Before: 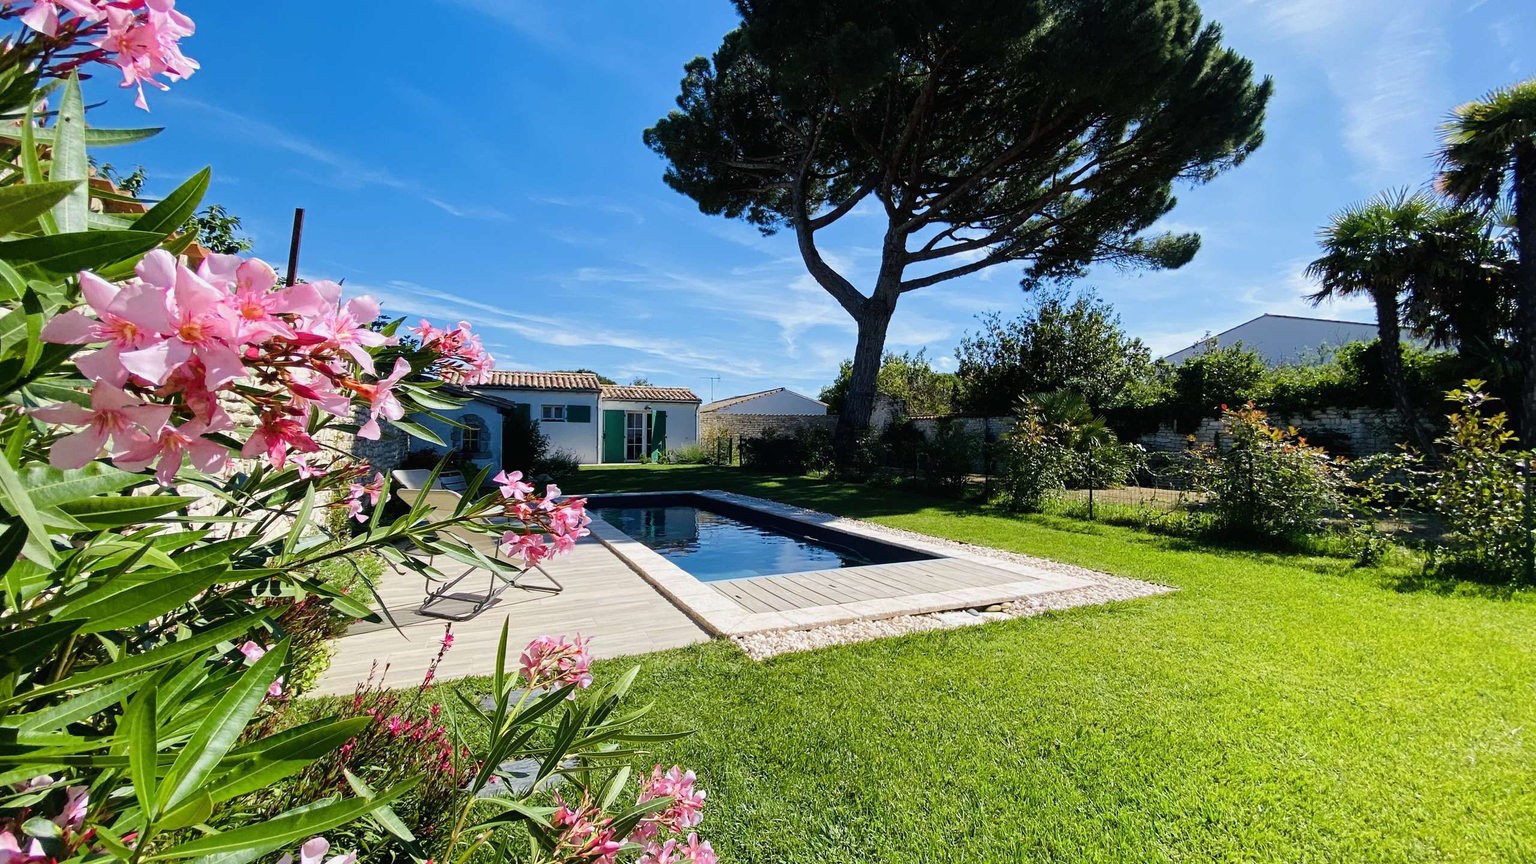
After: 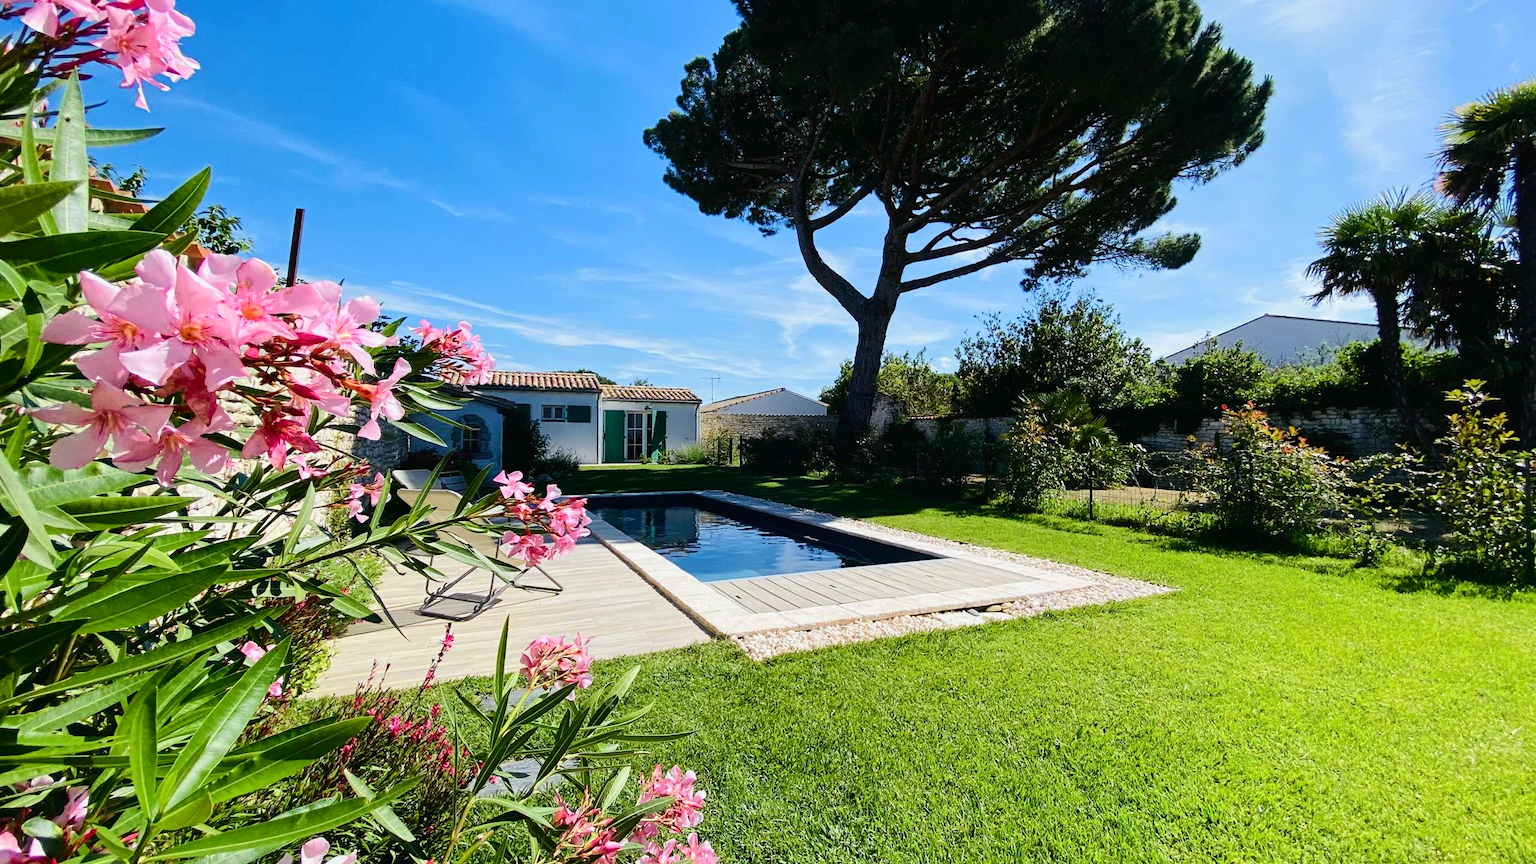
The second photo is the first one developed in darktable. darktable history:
tone curve: curves: ch0 [(0, 0.01) (0.037, 0.032) (0.131, 0.108) (0.275, 0.256) (0.483, 0.512) (0.61, 0.665) (0.696, 0.742) (0.792, 0.819) (0.911, 0.925) (0.997, 0.995)]; ch1 [(0, 0) (0.308, 0.29) (0.425, 0.411) (0.492, 0.488) (0.505, 0.503) (0.527, 0.531) (0.568, 0.594) (0.683, 0.702) (0.746, 0.77) (1, 1)]; ch2 [(0, 0) (0.246, 0.233) (0.36, 0.352) (0.415, 0.415) (0.485, 0.487) (0.502, 0.504) (0.525, 0.523) (0.539, 0.553) (0.587, 0.594) (0.636, 0.652) (0.711, 0.729) (0.845, 0.855) (0.998, 0.977)], color space Lab, independent channels, preserve colors none
